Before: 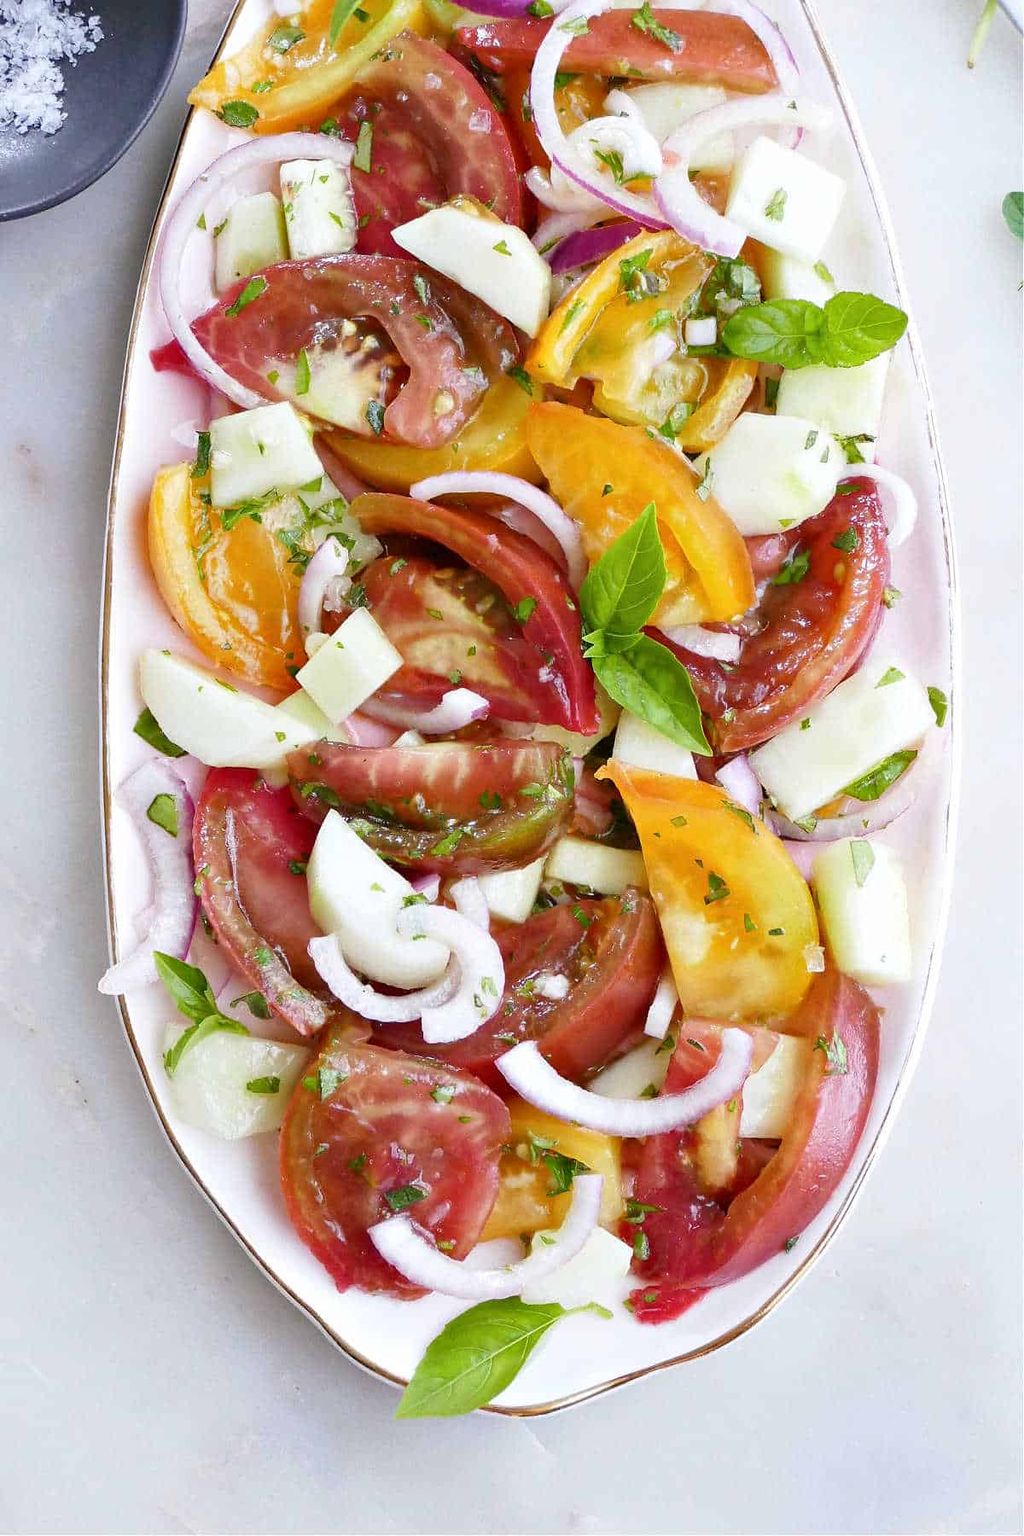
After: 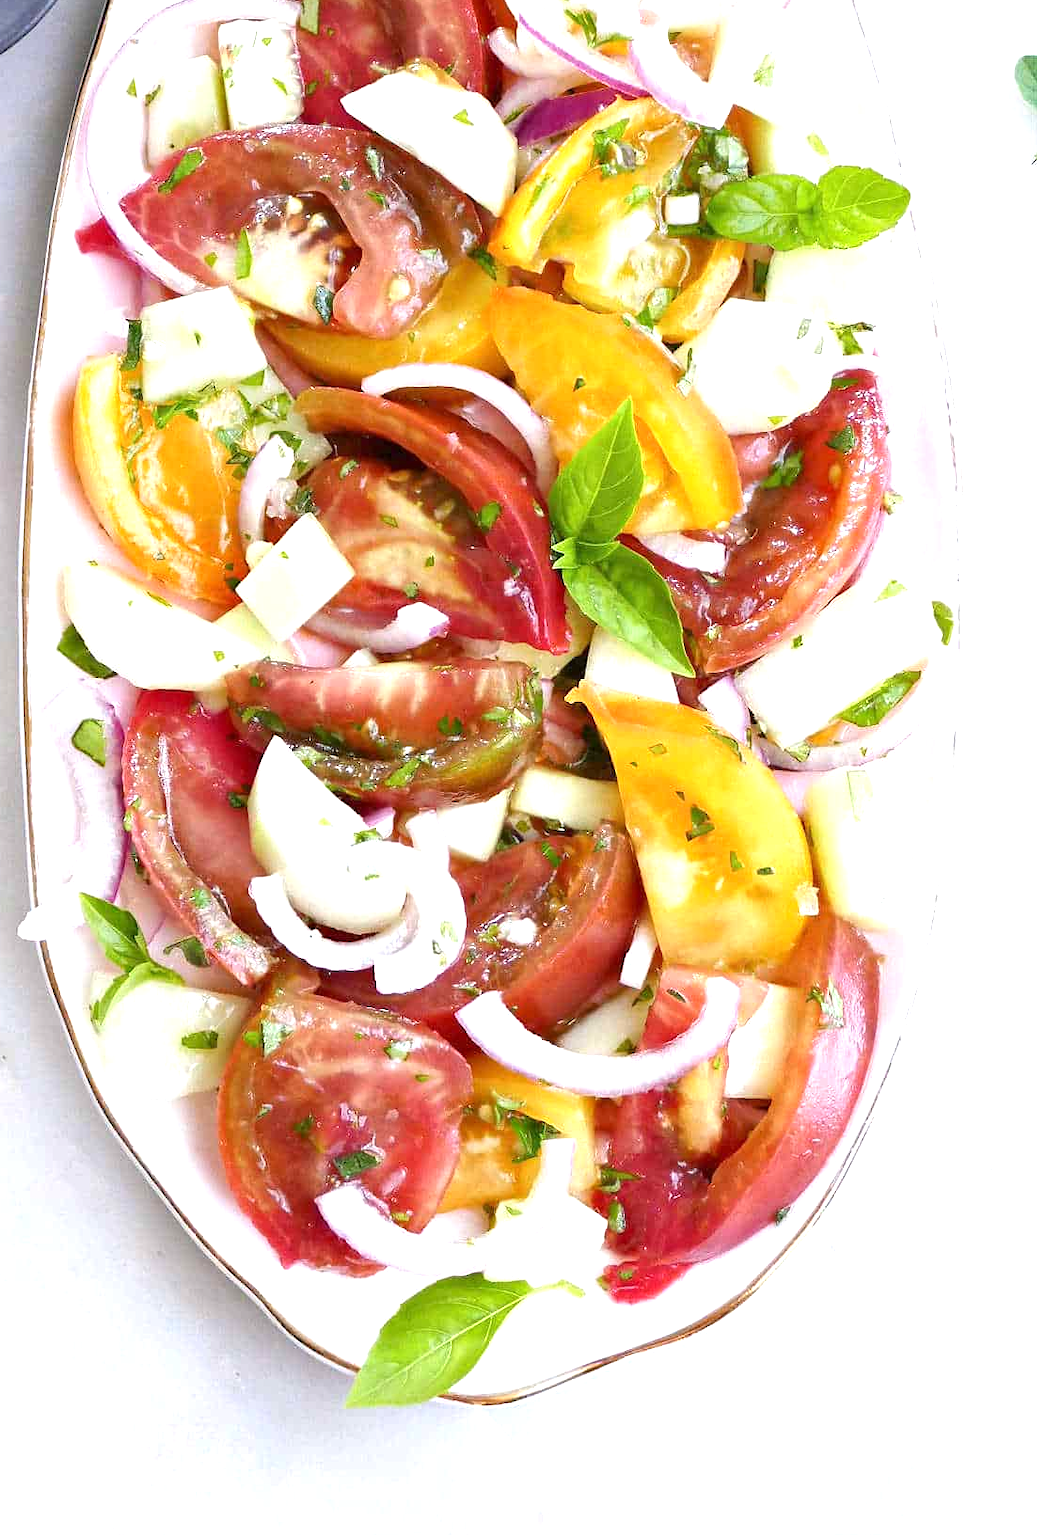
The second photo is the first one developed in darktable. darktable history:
crop and rotate: left 8.078%, top 9.259%
exposure: exposure 0.671 EV, compensate highlight preservation false
